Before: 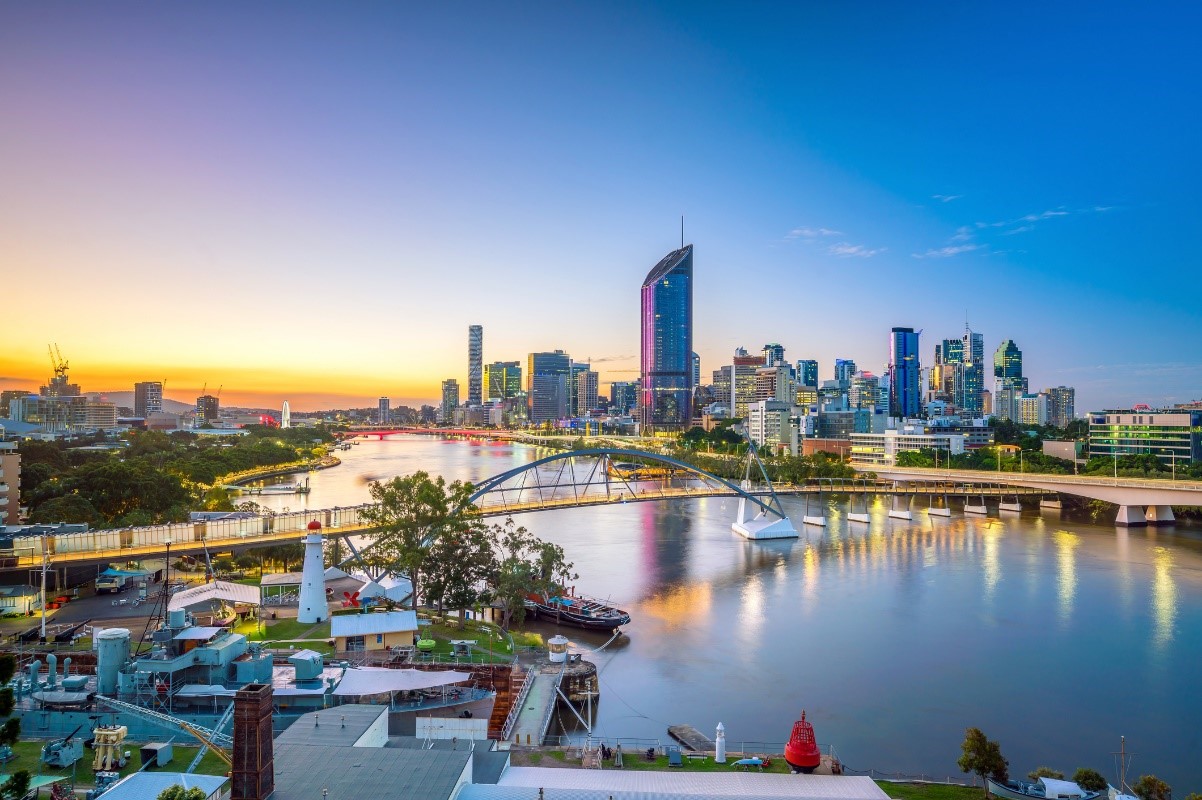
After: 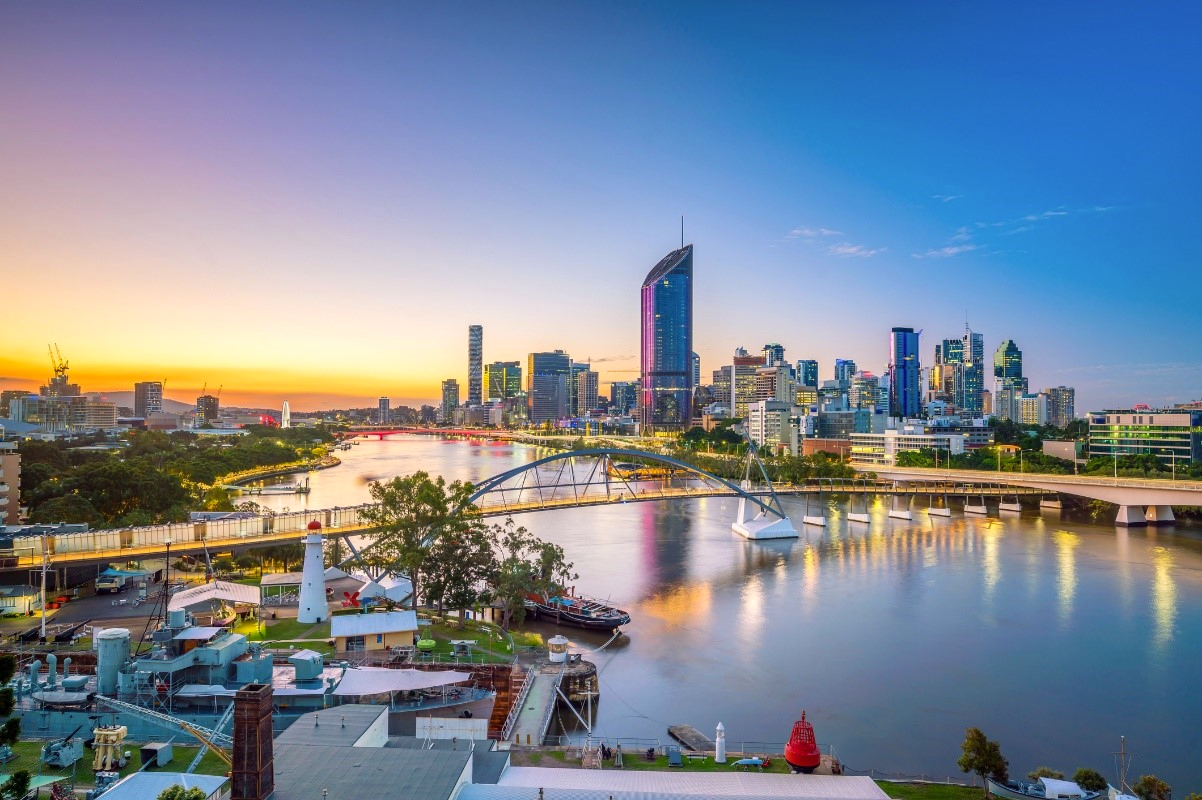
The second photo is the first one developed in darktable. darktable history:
color correction: highlights a* 3.84, highlights b* 5.07
shadows and highlights: shadows 32, highlights -32, soften with gaussian
color balance rgb: global vibrance 6.81%, saturation formula JzAzBz (2021)
